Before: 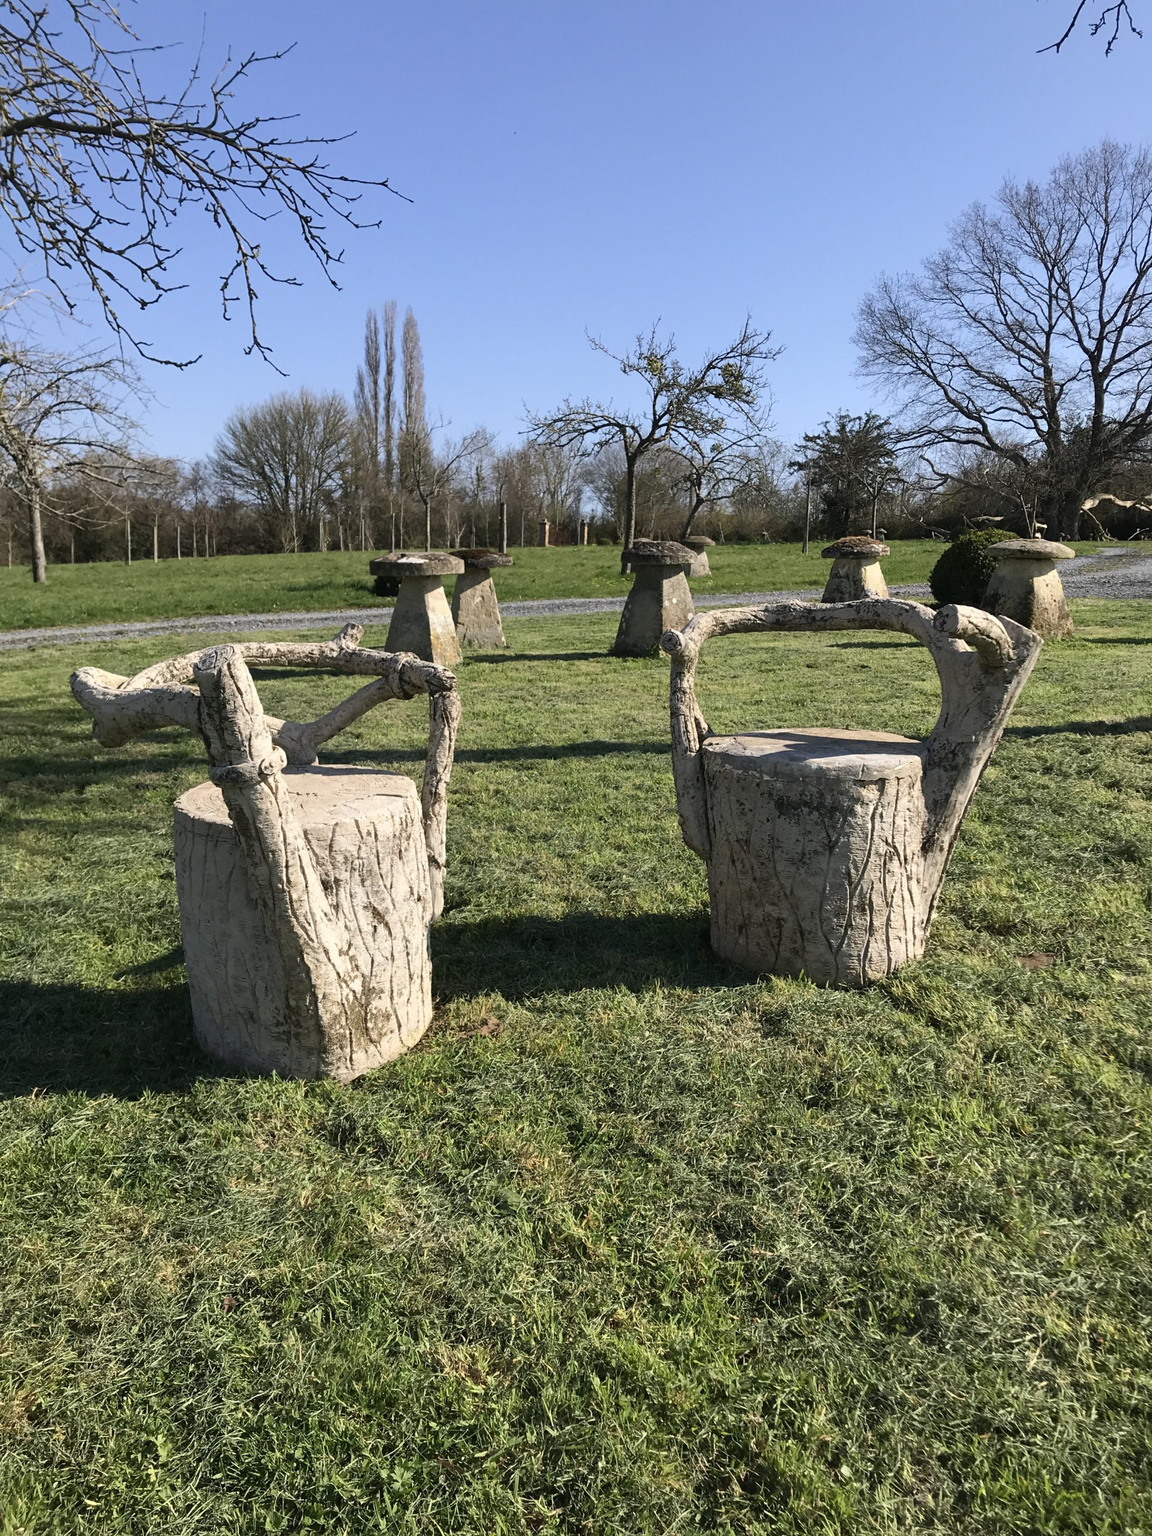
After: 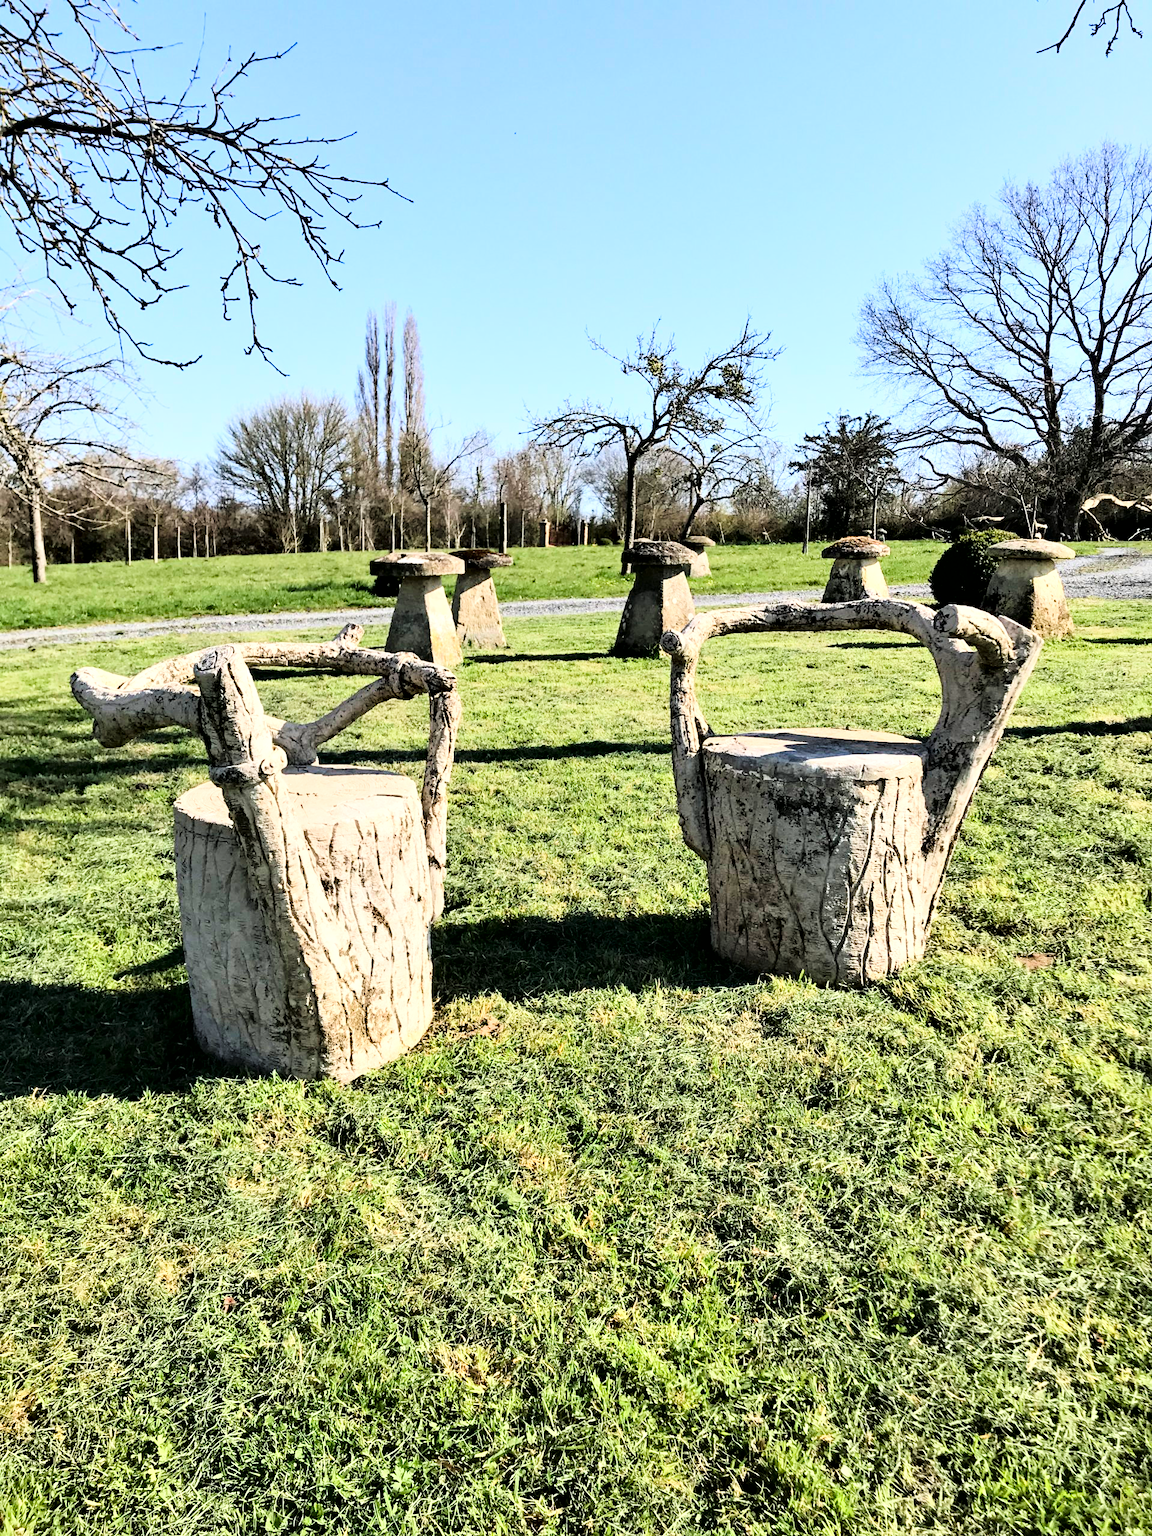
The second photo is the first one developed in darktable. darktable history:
contrast equalizer: y [[0.545, 0.572, 0.59, 0.59, 0.571, 0.545], [0.5 ×6], [0.5 ×6], [0 ×6], [0 ×6]]
tone curve: curves: ch0 [(0, 0) (0.084, 0.074) (0.2, 0.297) (0.363, 0.591) (0.495, 0.765) (0.68, 0.901) (0.851, 0.967) (1, 1)], color space Lab, linked channels, preserve colors none
